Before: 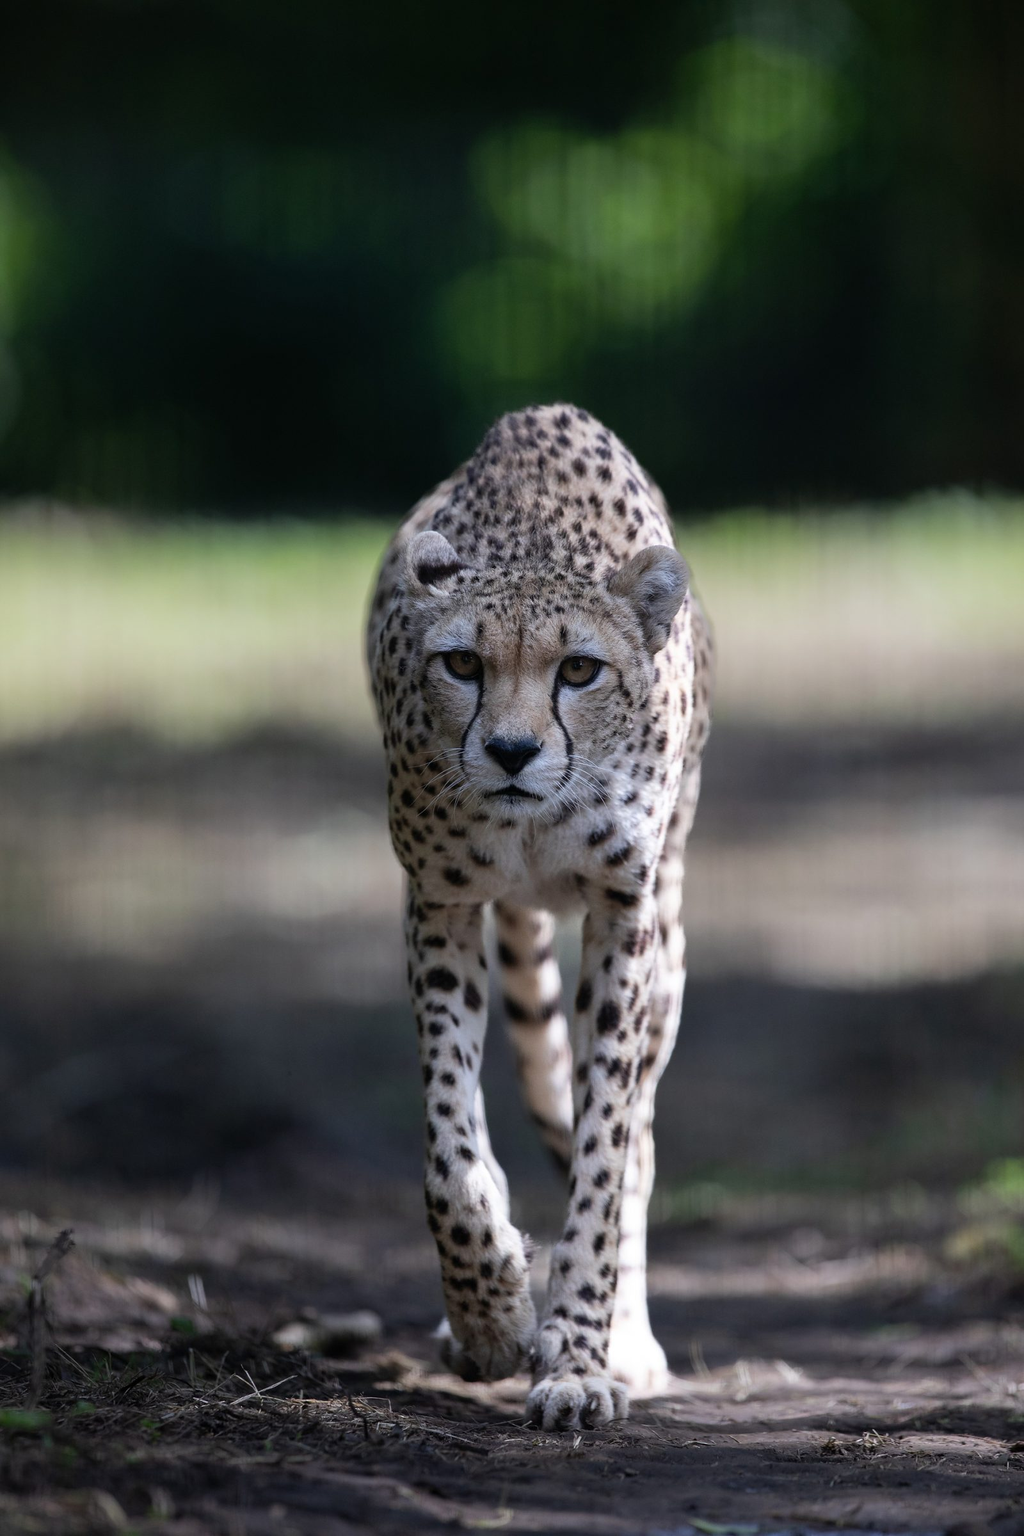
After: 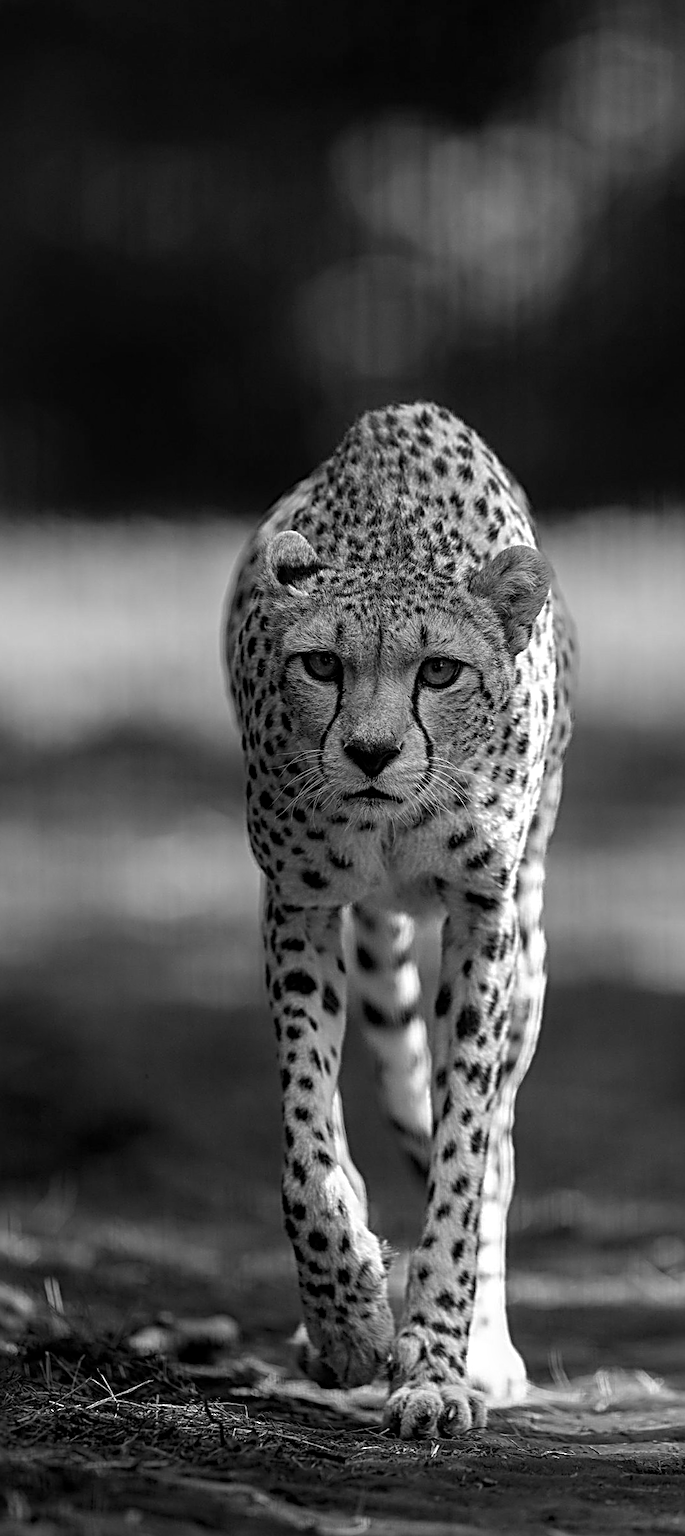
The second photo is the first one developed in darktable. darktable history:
tone equalizer: on, module defaults
local contrast: on, module defaults
sharpen: radius 3.69, amount 0.928
color balance rgb: linear chroma grading › global chroma 1.5%, linear chroma grading › mid-tones -1%, perceptual saturation grading › global saturation -3%, perceptual saturation grading › shadows -2%
monochrome: a 16.01, b -2.65, highlights 0.52
rotate and perspective: rotation 0.192°, lens shift (horizontal) -0.015, crop left 0.005, crop right 0.996, crop top 0.006, crop bottom 0.99
base curve: curves: ch0 [(0, 0) (0.74, 0.67) (1, 1)]
crop and rotate: left 13.537%, right 19.796%
